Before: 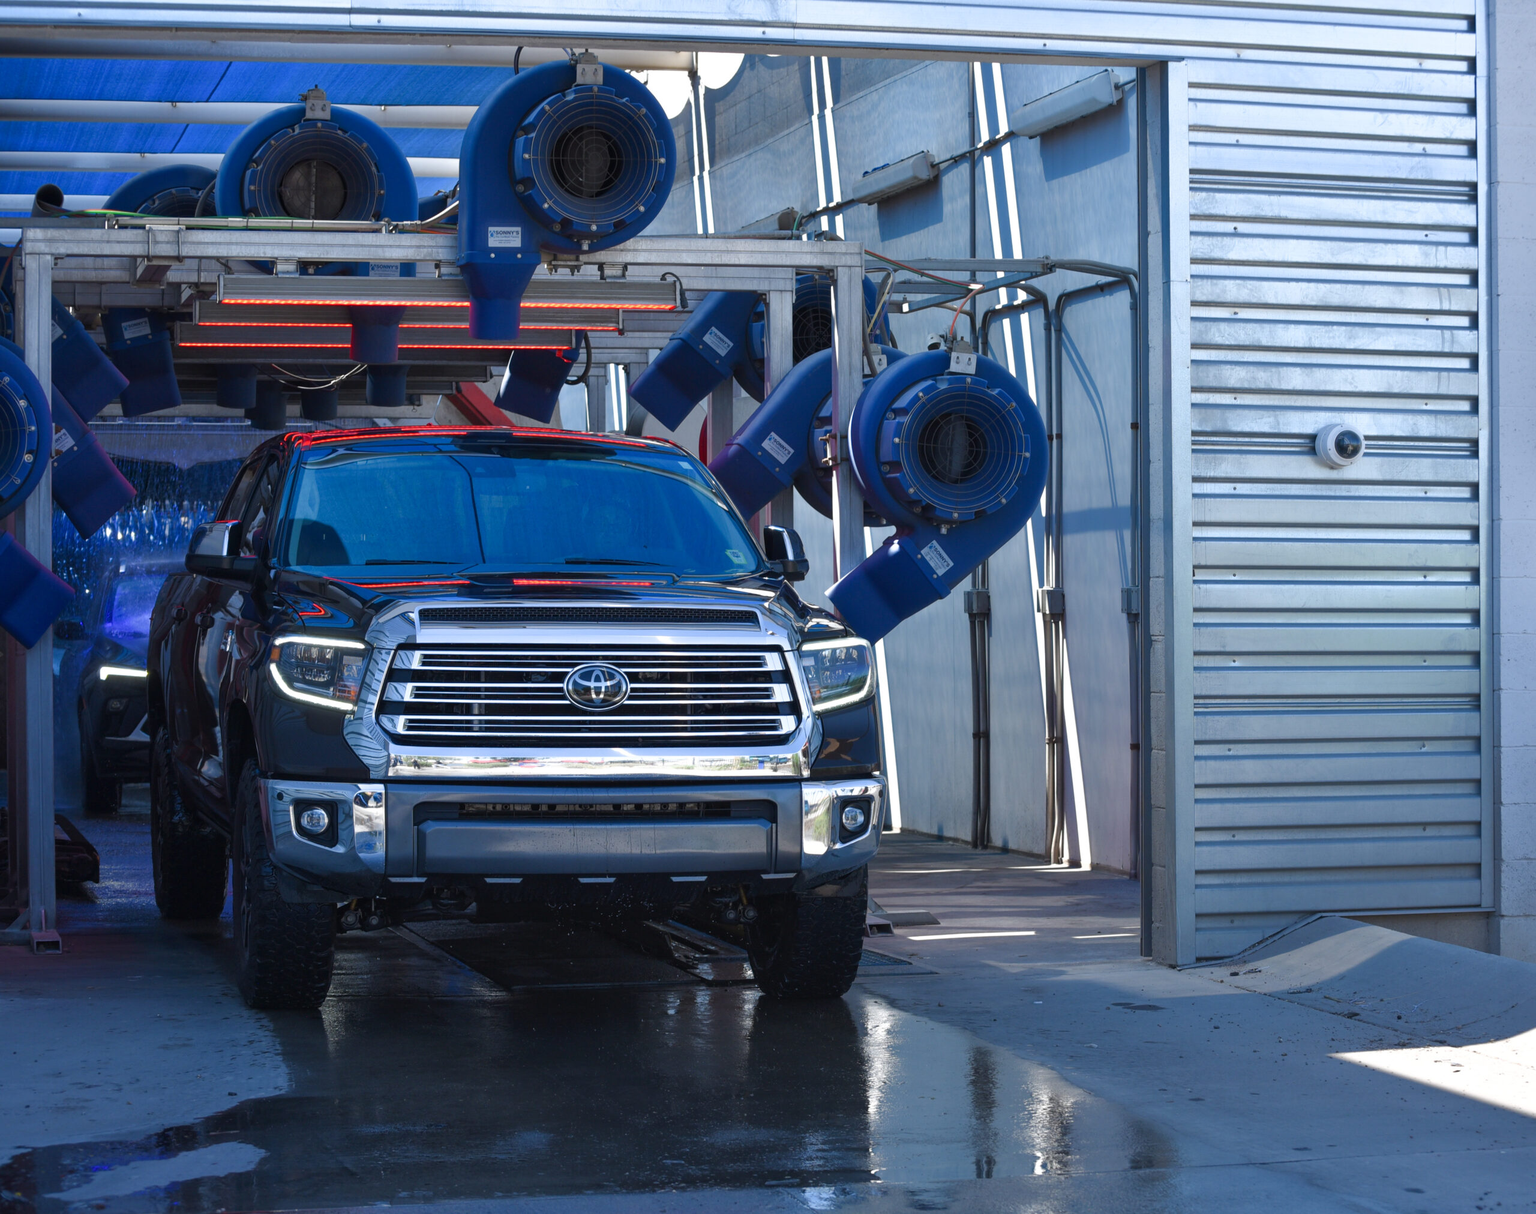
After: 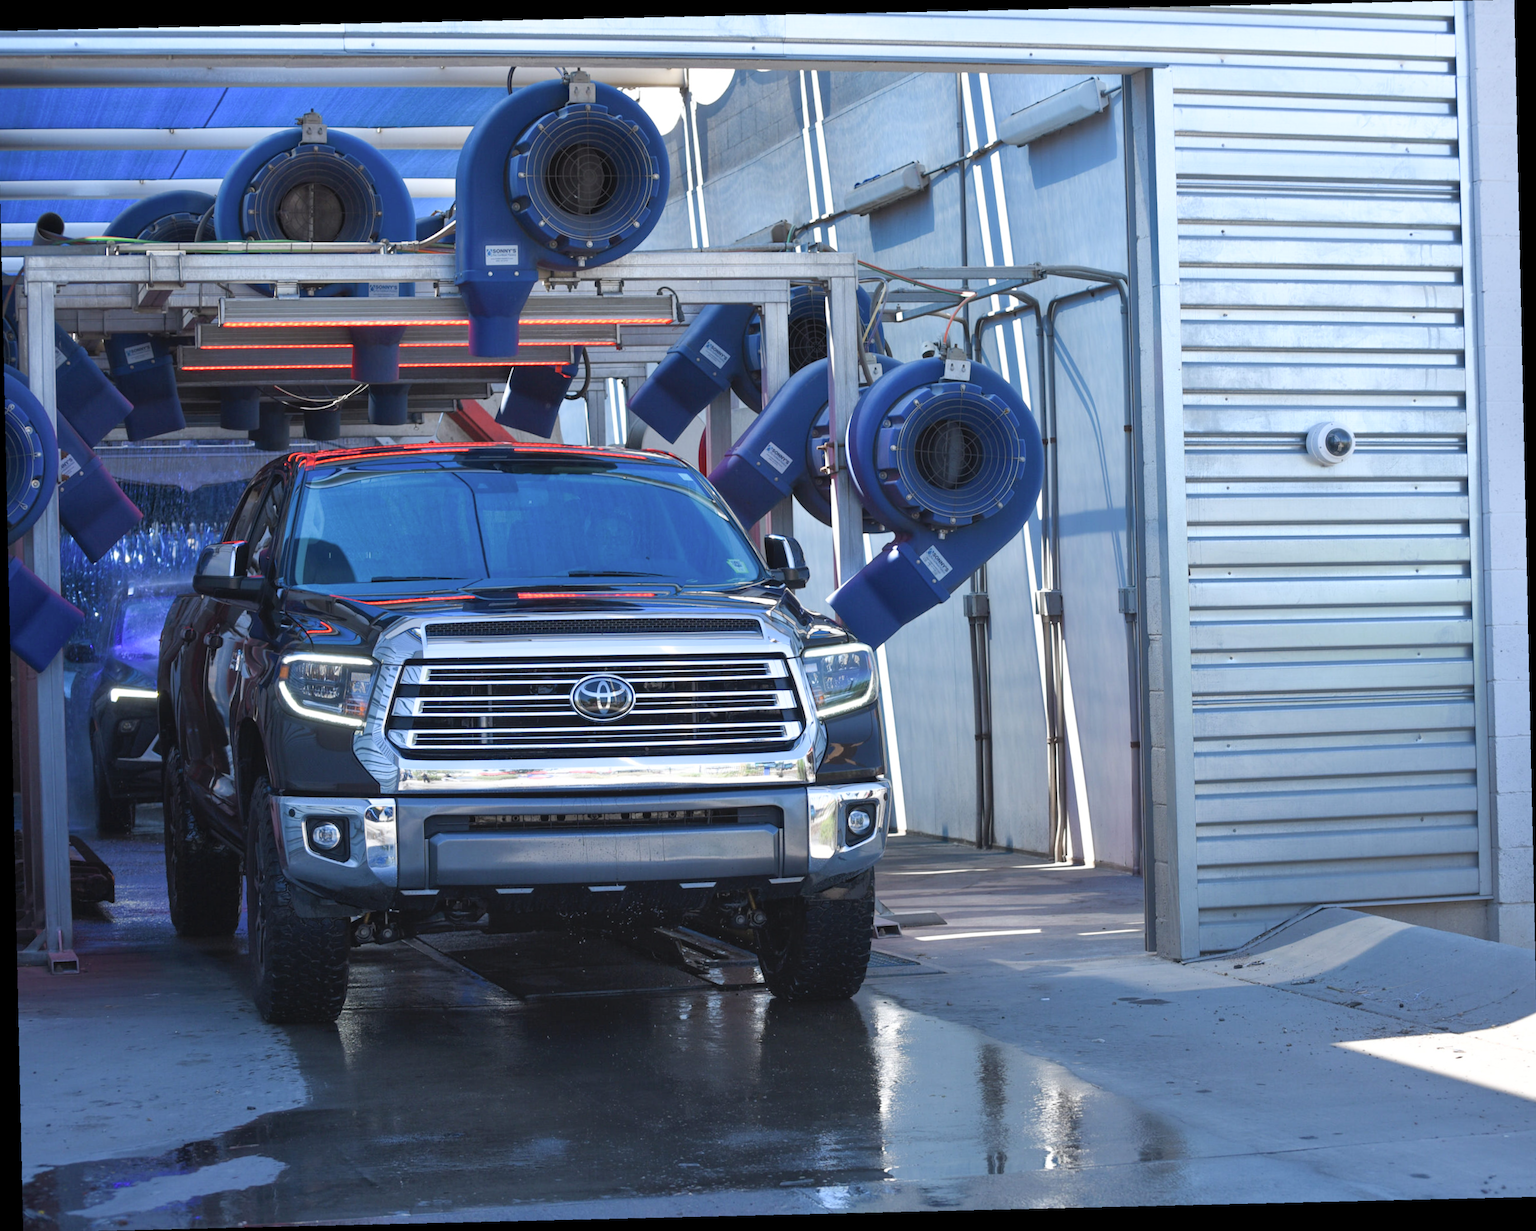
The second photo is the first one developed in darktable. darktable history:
contrast brightness saturation: contrast 0.14, brightness 0.21
rotate and perspective: rotation -1.77°, lens shift (horizontal) 0.004, automatic cropping off
crop and rotate: angle -0.5°
